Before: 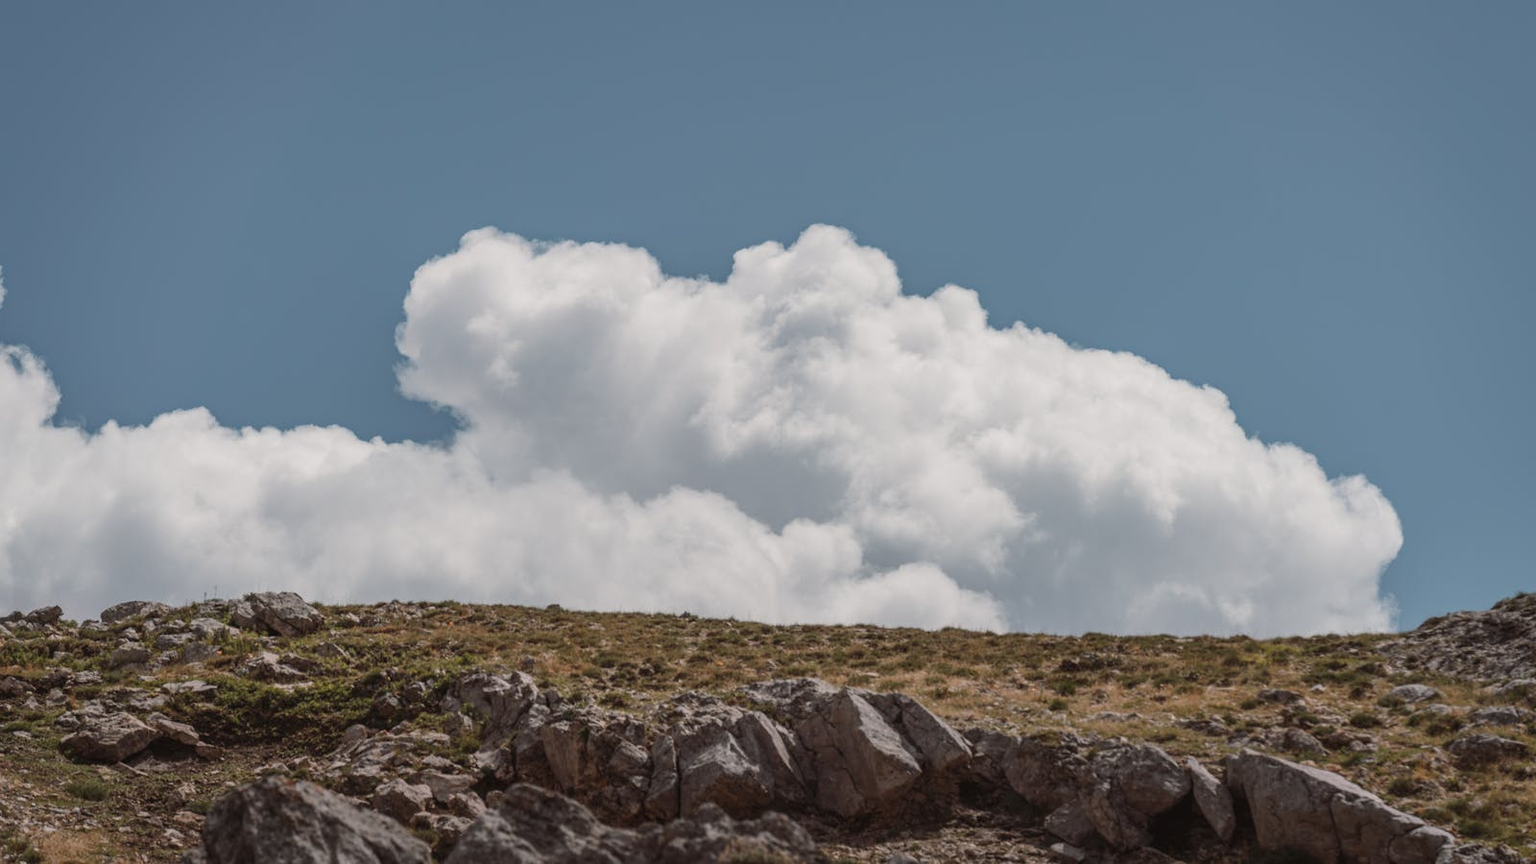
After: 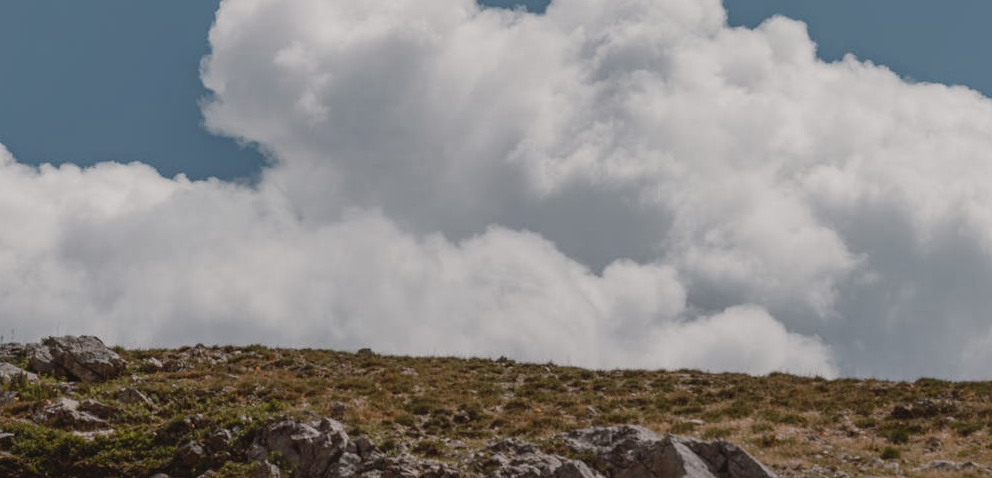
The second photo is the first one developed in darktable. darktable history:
color balance rgb: shadows lift › luminance -10%, shadows lift › chroma 1%, shadows lift › hue 113°, power › luminance -15%, highlights gain › chroma 0.2%, highlights gain › hue 333°, global offset › luminance 0.5%, perceptual saturation grading › global saturation 20%, perceptual saturation grading › highlights -50%, perceptual saturation grading › shadows 25%, contrast -10%
crop: left 13.312%, top 31.28%, right 24.627%, bottom 15.582%
